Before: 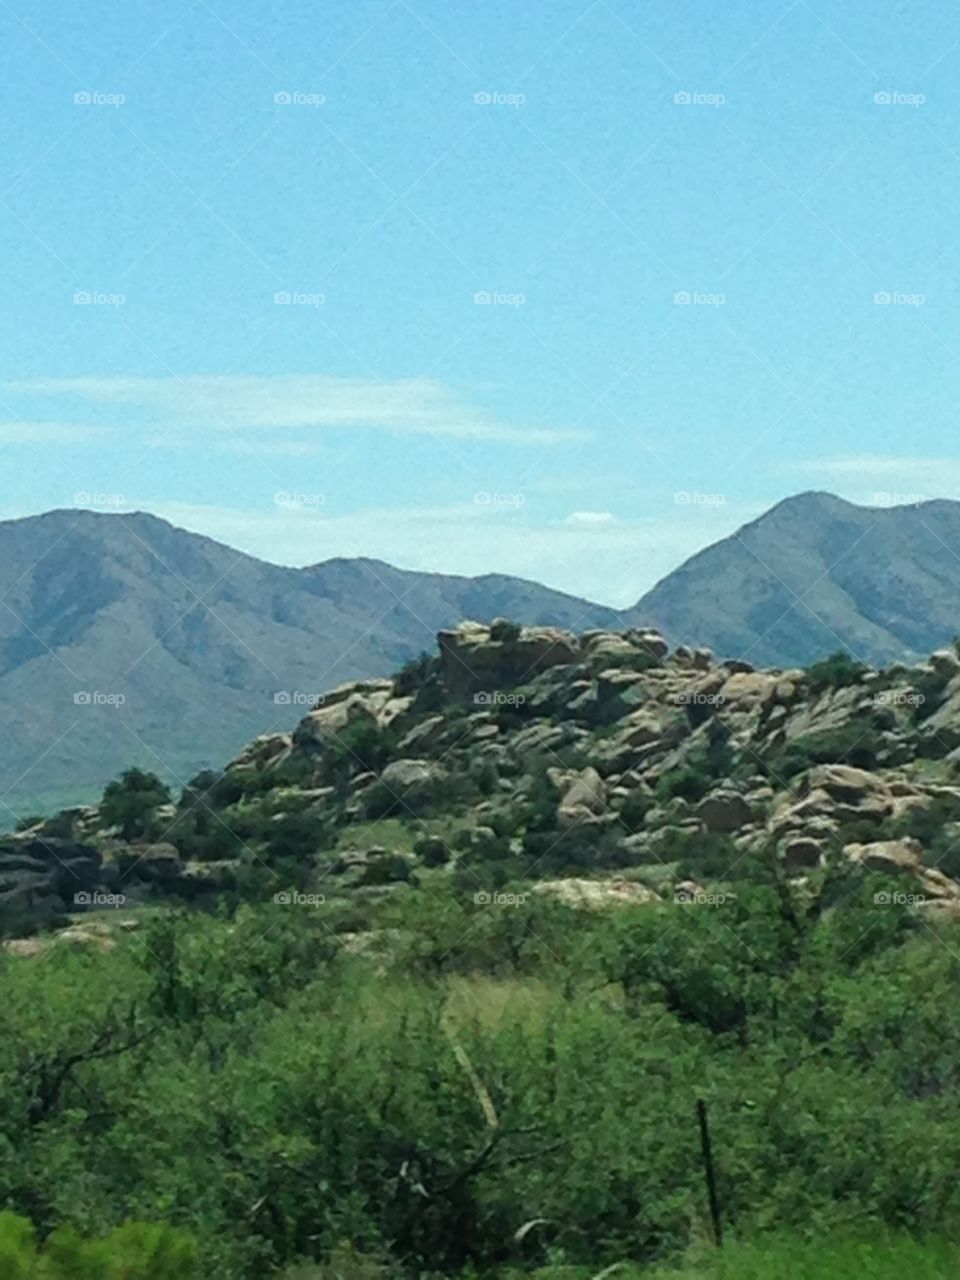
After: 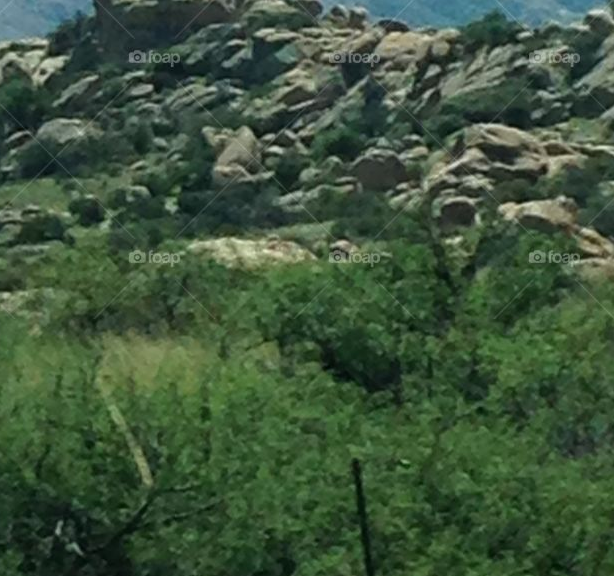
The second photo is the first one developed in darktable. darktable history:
crop and rotate: left 35.965%, top 50.08%, bottom 4.879%
